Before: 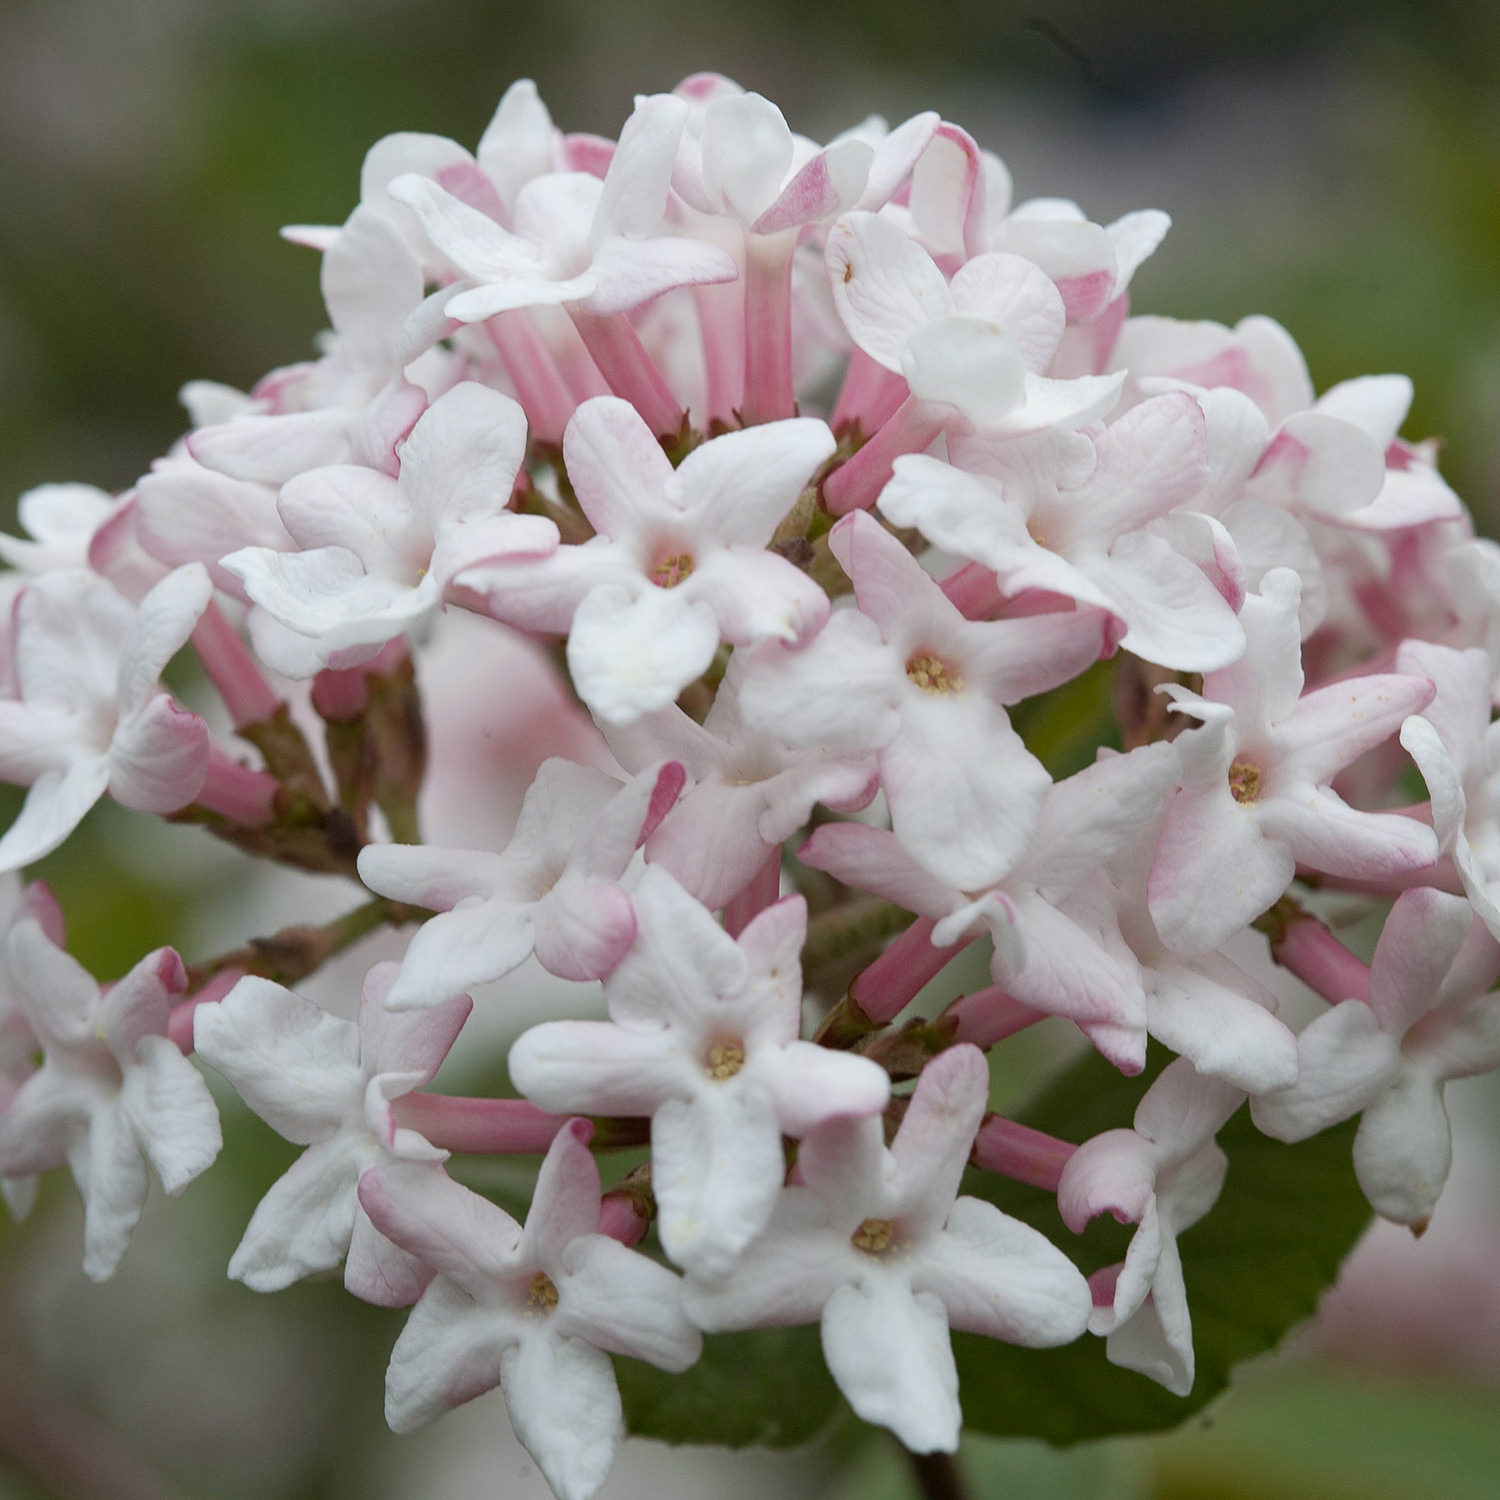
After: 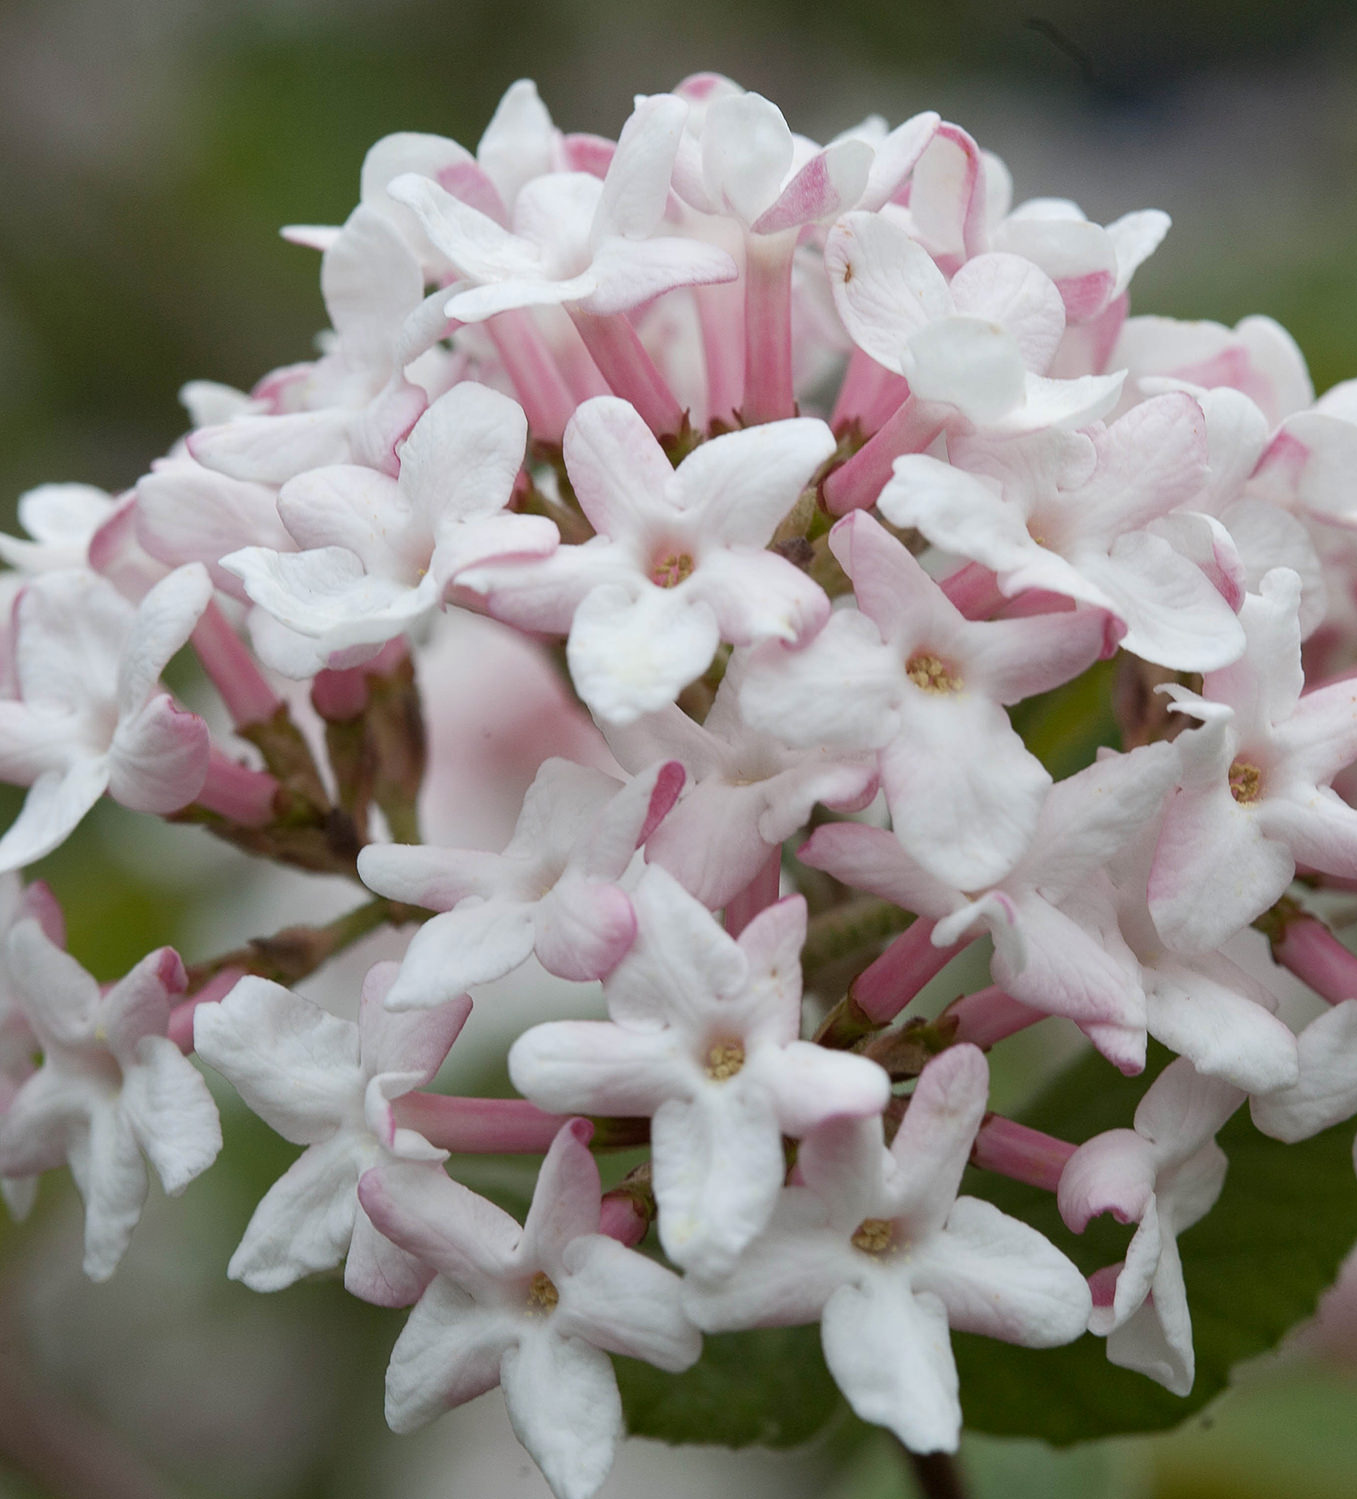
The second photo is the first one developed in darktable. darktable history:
tone equalizer: on, module defaults
crop: right 9.509%, bottom 0.031%
